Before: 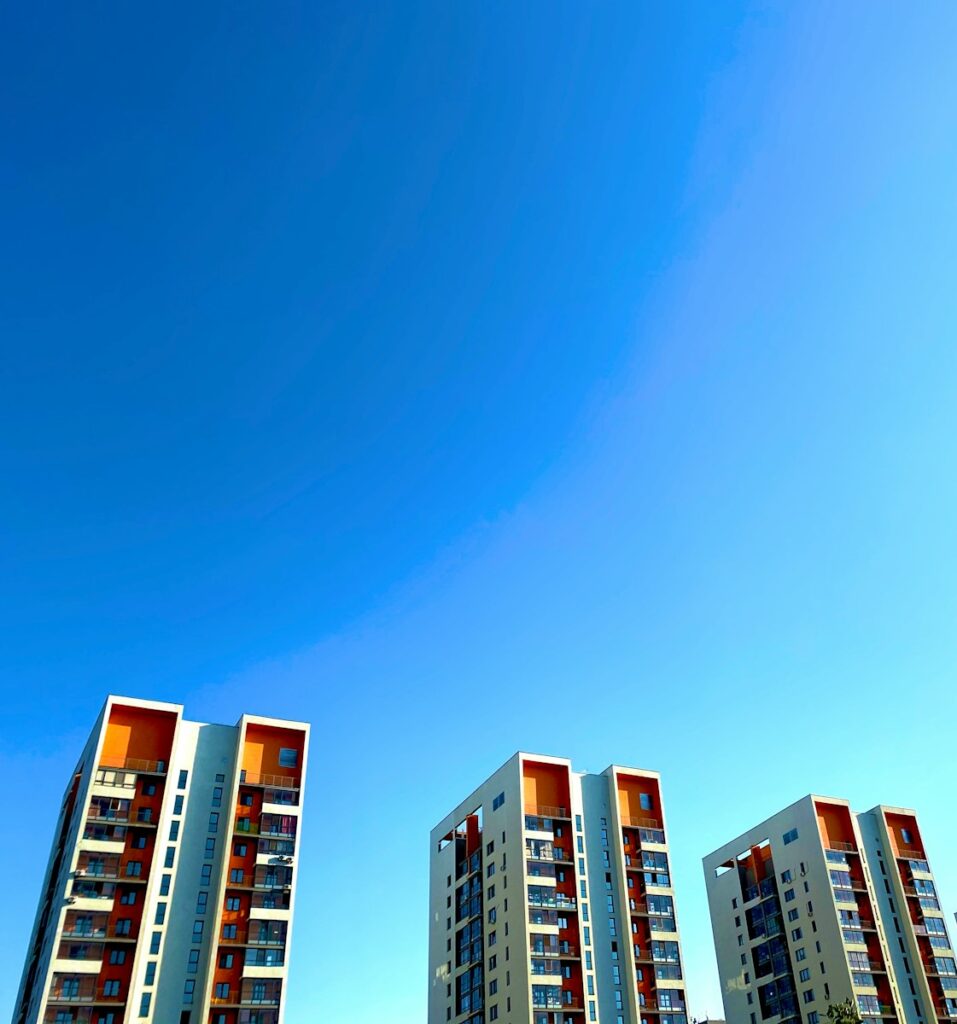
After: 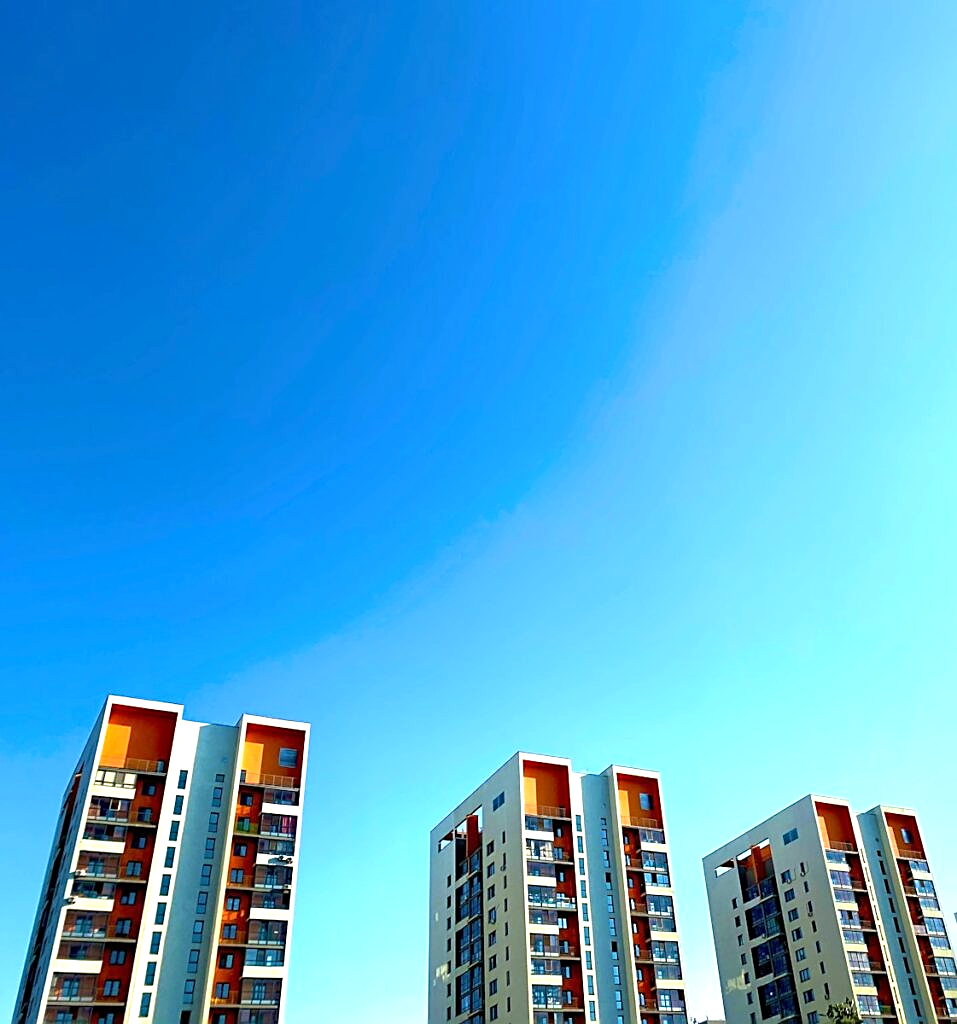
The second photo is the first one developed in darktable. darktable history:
exposure: exposure 0.496 EV, compensate highlight preservation false
sharpen: on, module defaults
